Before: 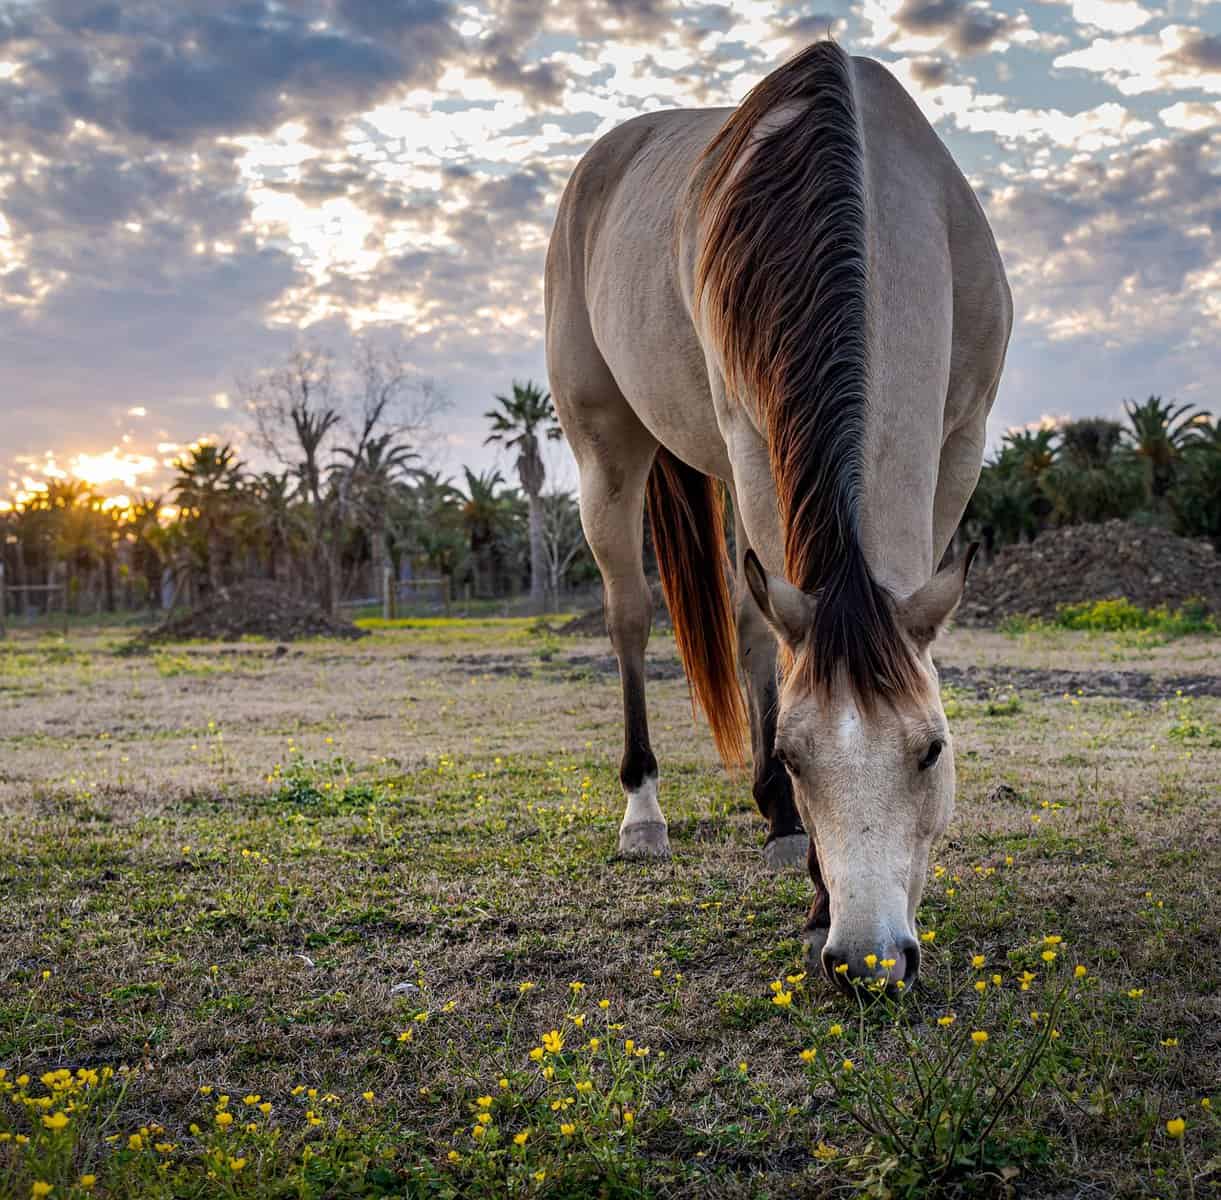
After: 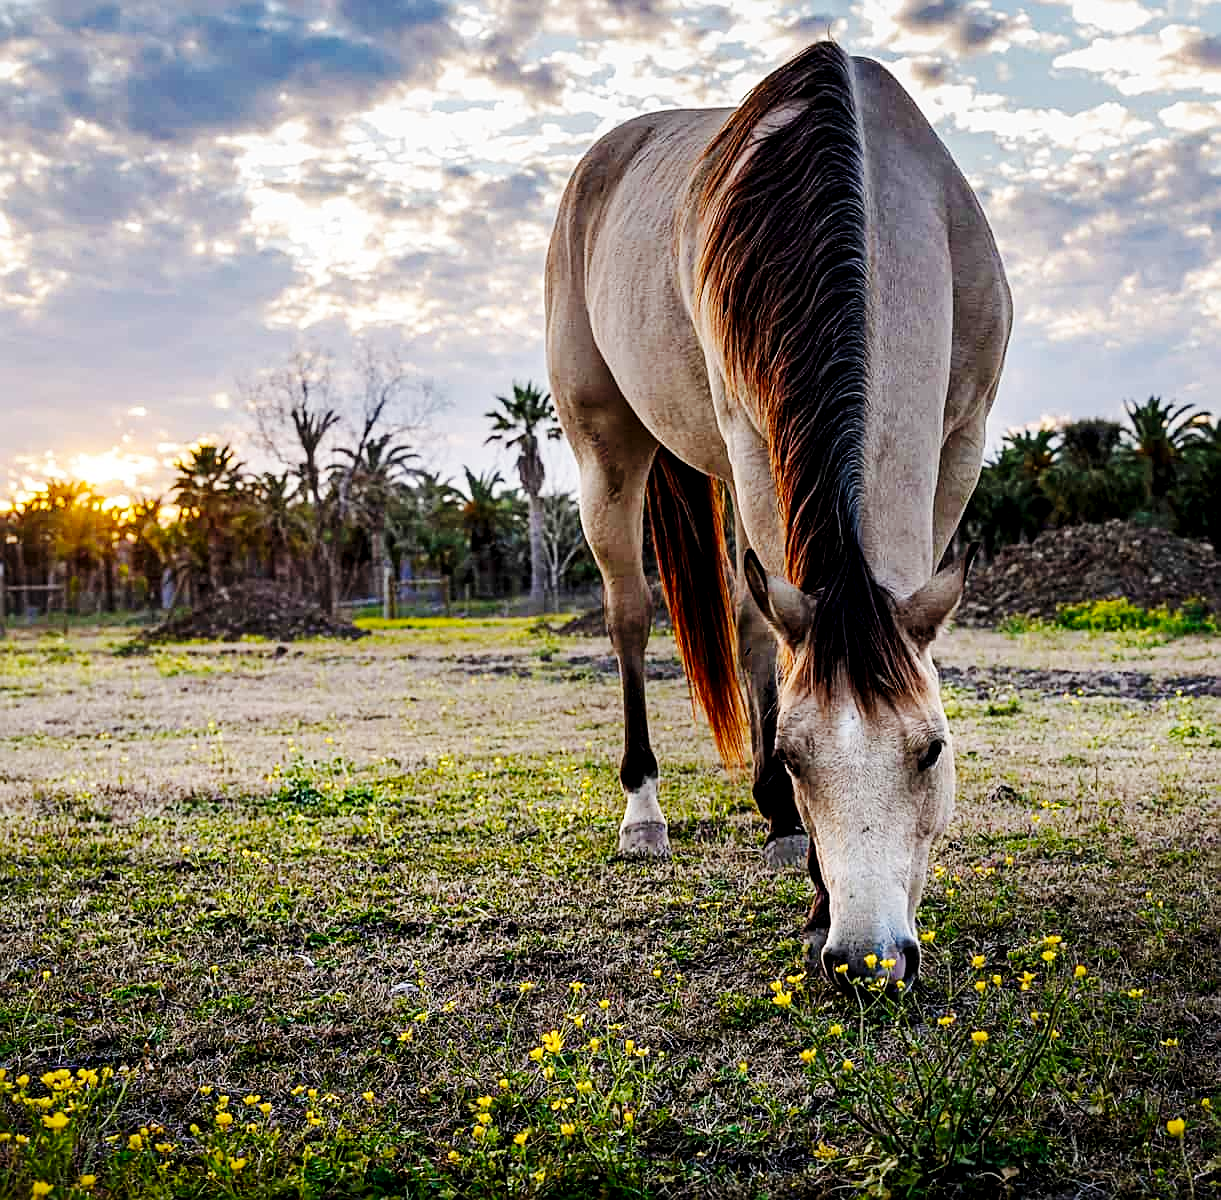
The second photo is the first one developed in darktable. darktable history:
exposure: black level correction 0.009, exposure 0.014 EV, compensate highlight preservation false
sharpen: on, module defaults
base curve: curves: ch0 [(0, 0) (0.036, 0.025) (0.121, 0.166) (0.206, 0.329) (0.605, 0.79) (1, 1)], preserve colors none
